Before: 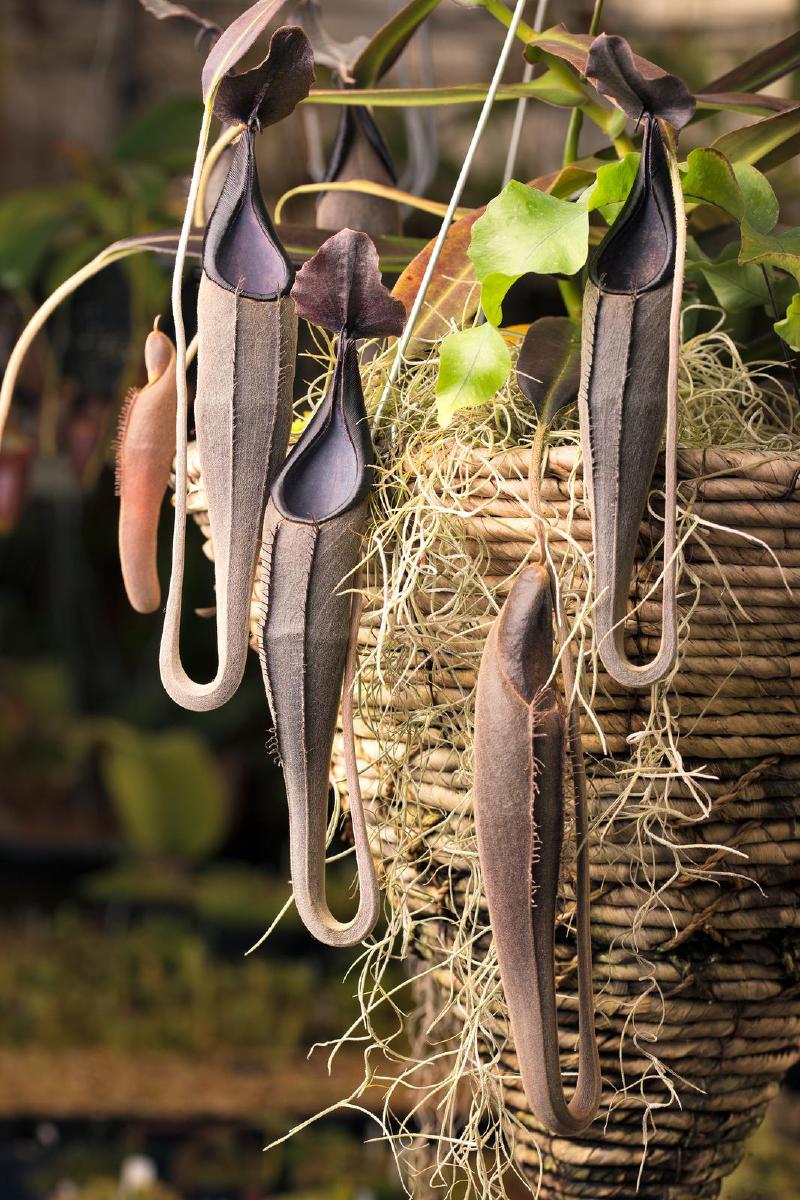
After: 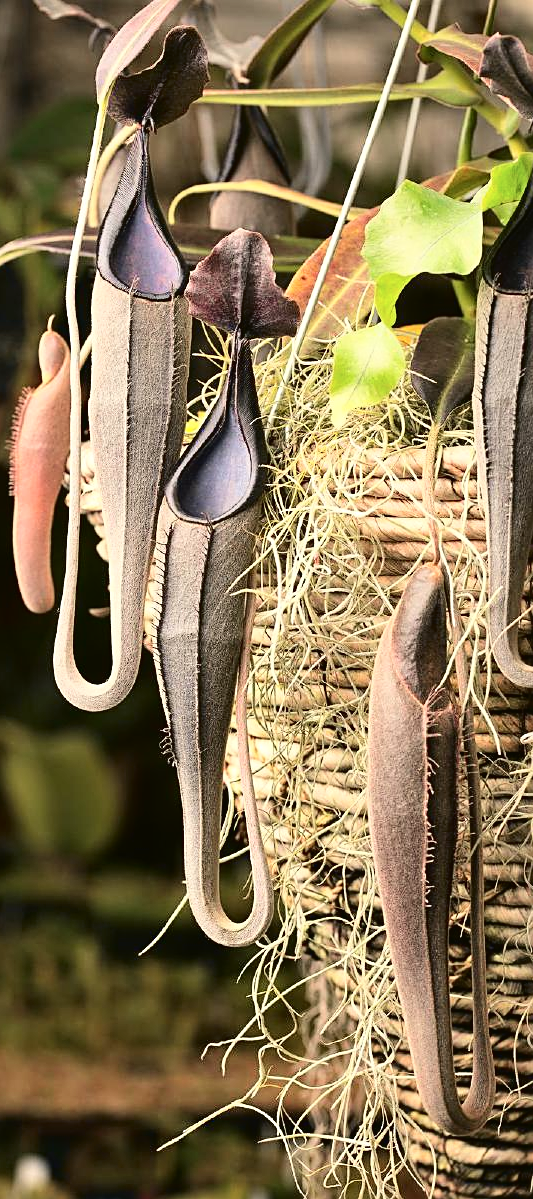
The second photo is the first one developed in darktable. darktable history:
crop and rotate: left 13.409%, right 19.924%
sharpen: on, module defaults
tone curve: curves: ch0 [(0, 0.023) (0.087, 0.065) (0.184, 0.168) (0.45, 0.54) (0.57, 0.683) (0.722, 0.825) (0.877, 0.948) (1, 1)]; ch1 [(0, 0) (0.388, 0.369) (0.447, 0.447) (0.505, 0.5) (0.534, 0.528) (0.573, 0.583) (0.663, 0.68) (1, 1)]; ch2 [(0, 0) (0.314, 0.223) (0.427, 0.405) (0.492, 0.505) (0.531, 0.55) (0.589, 0.599) (1, 1)], color space Lab, independent channels, preserve colors none
